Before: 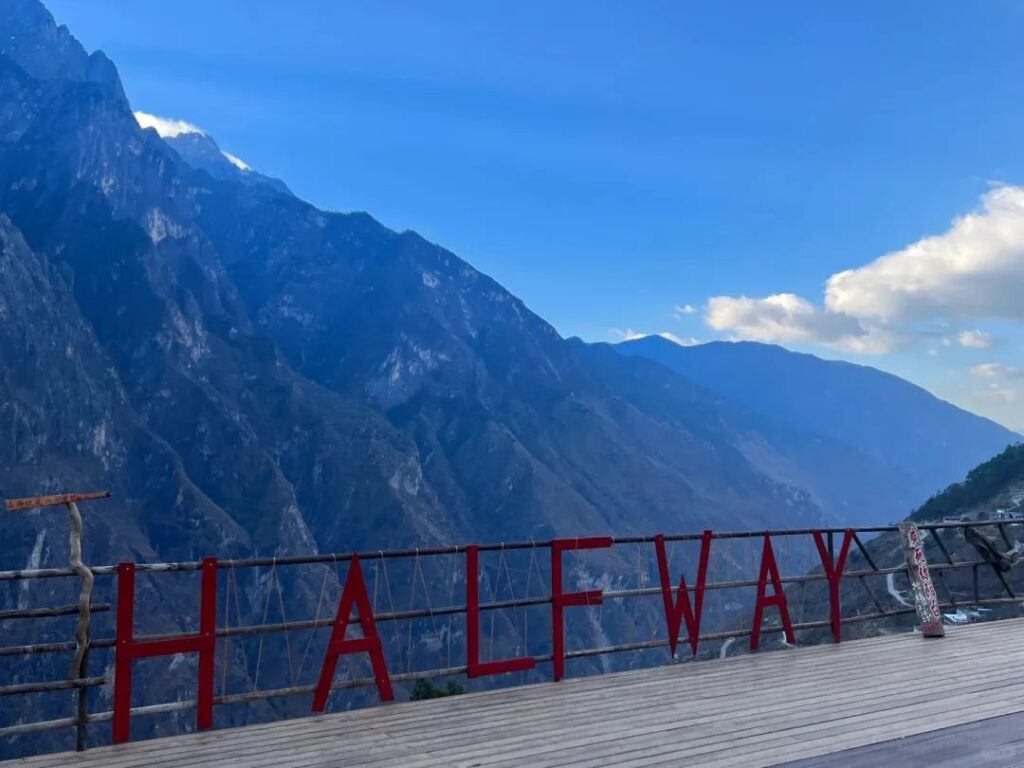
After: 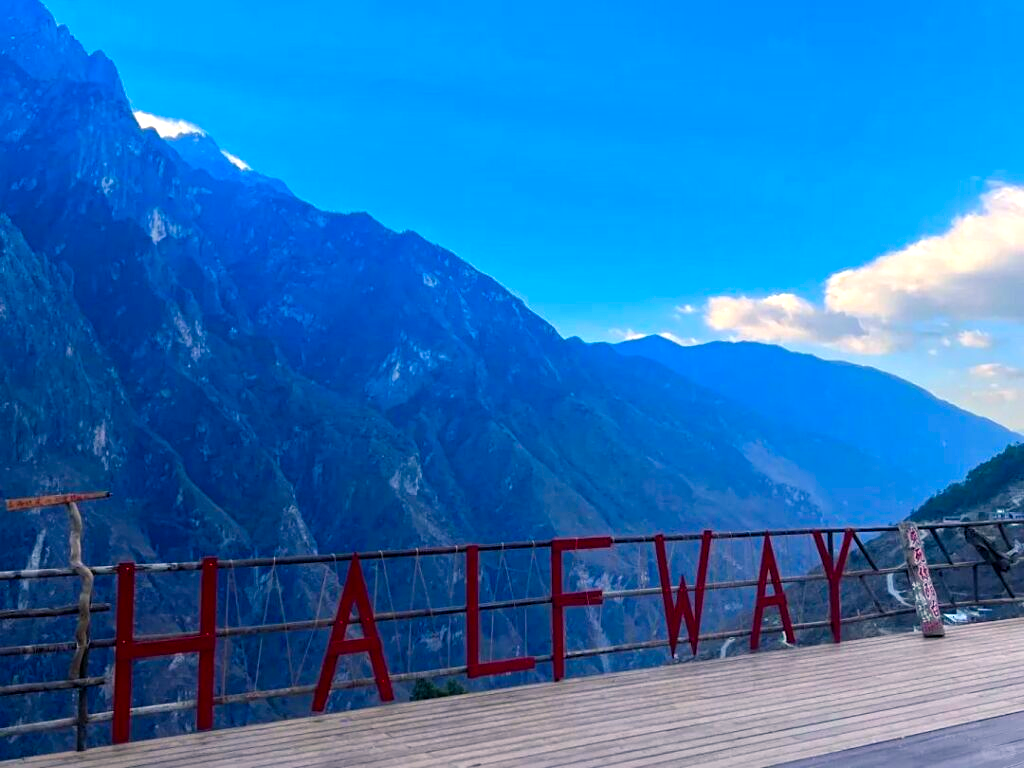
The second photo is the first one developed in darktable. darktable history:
tone equalizer: -8 EV -0.443 EV, -7 EV -0.392 EV, -6 EV -0.362 EV, -5 EV -0.184 EV, -3 EV 0.255 EV, -2 EV 0.361 EV, -1 EV 0.411 EV, +0 EV 0.388 EV
color balance rgb: highlights gain › chroma 2.985%, highlights gain › hue 60.18°, linear chroma grading › global chroma 14.814%, perceptual saturation grading › global saturation 36.514%
sharpen: amount 0.202
